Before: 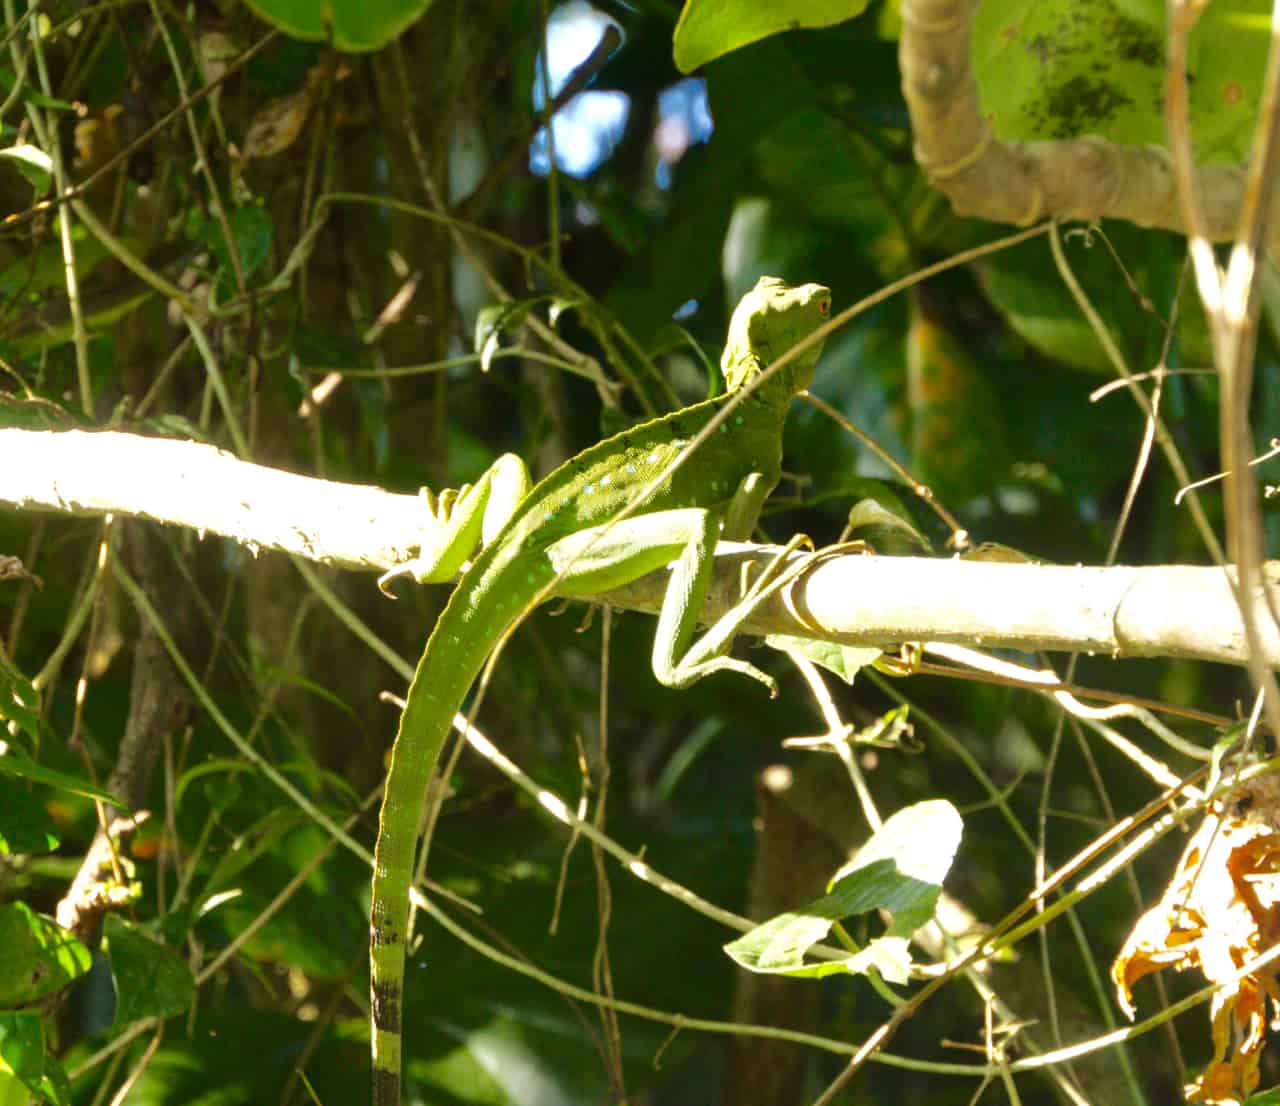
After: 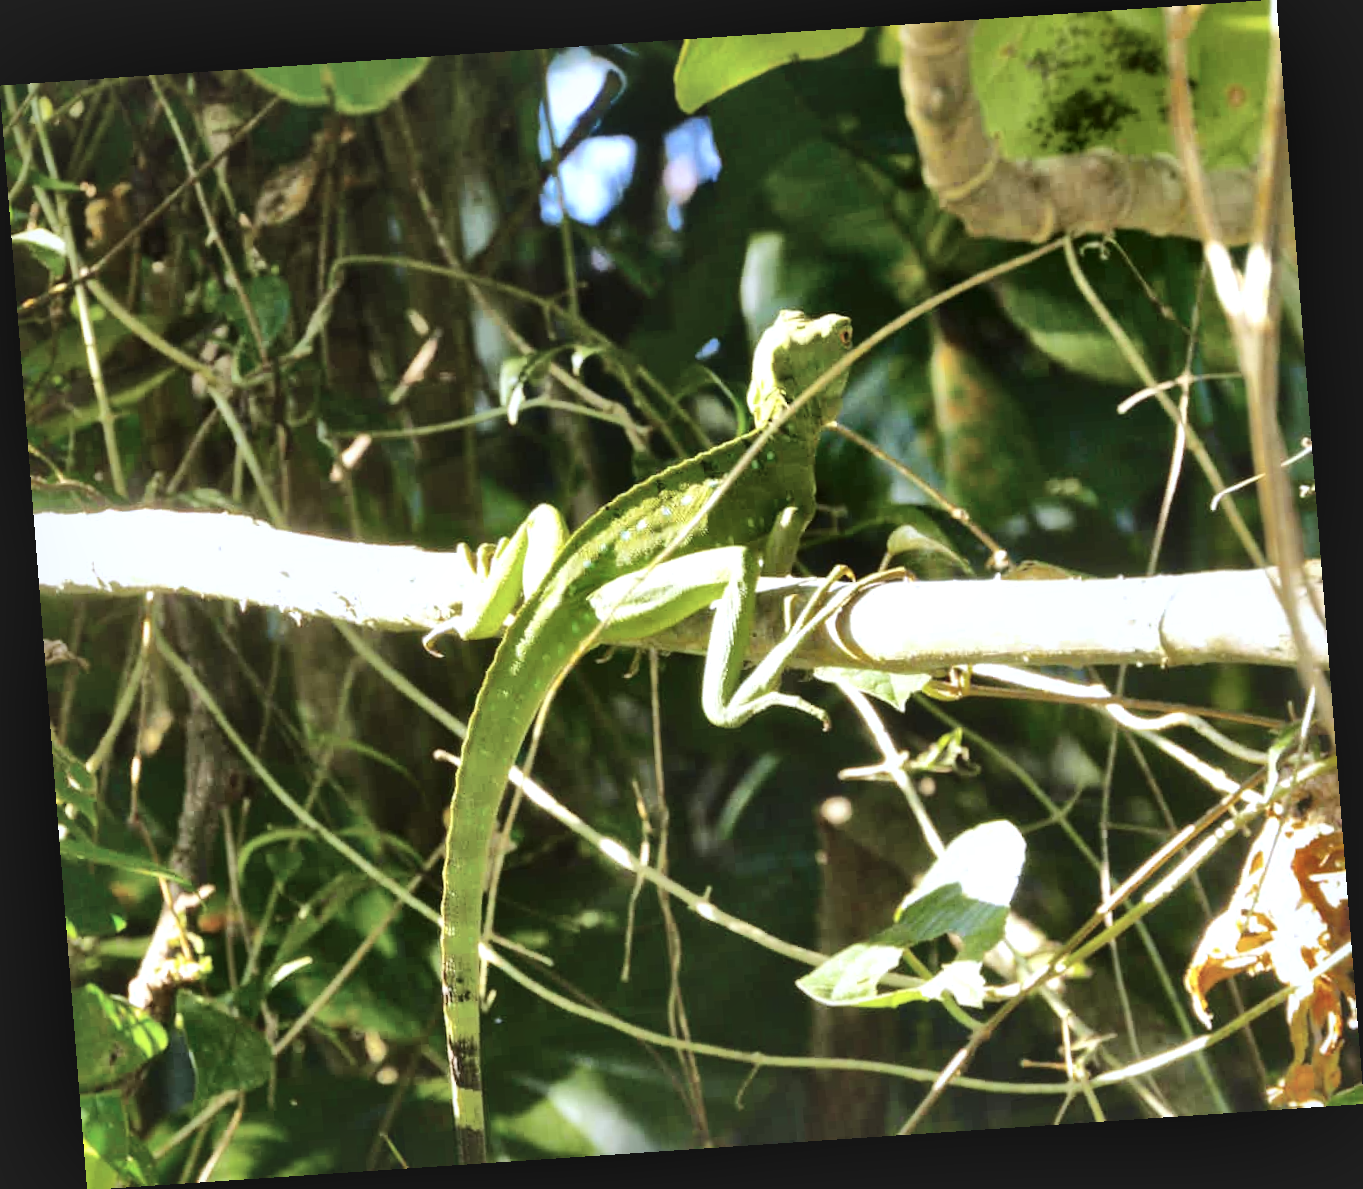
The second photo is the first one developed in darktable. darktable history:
rotate and perspective: rotation -4.2°, shear 0.006, automatic cropping off
local contrast: mode bilateral grid, contrast 44, coarseness 69, detail 214%, midtone range 0.2
white balance: red 0.967, blue 1.119, emerald 0.756
color balance: lift [1.01, 1, 1, 1], gamma [1.097, 1, 1, 1], gain [0.85, 1, 1, 1]
